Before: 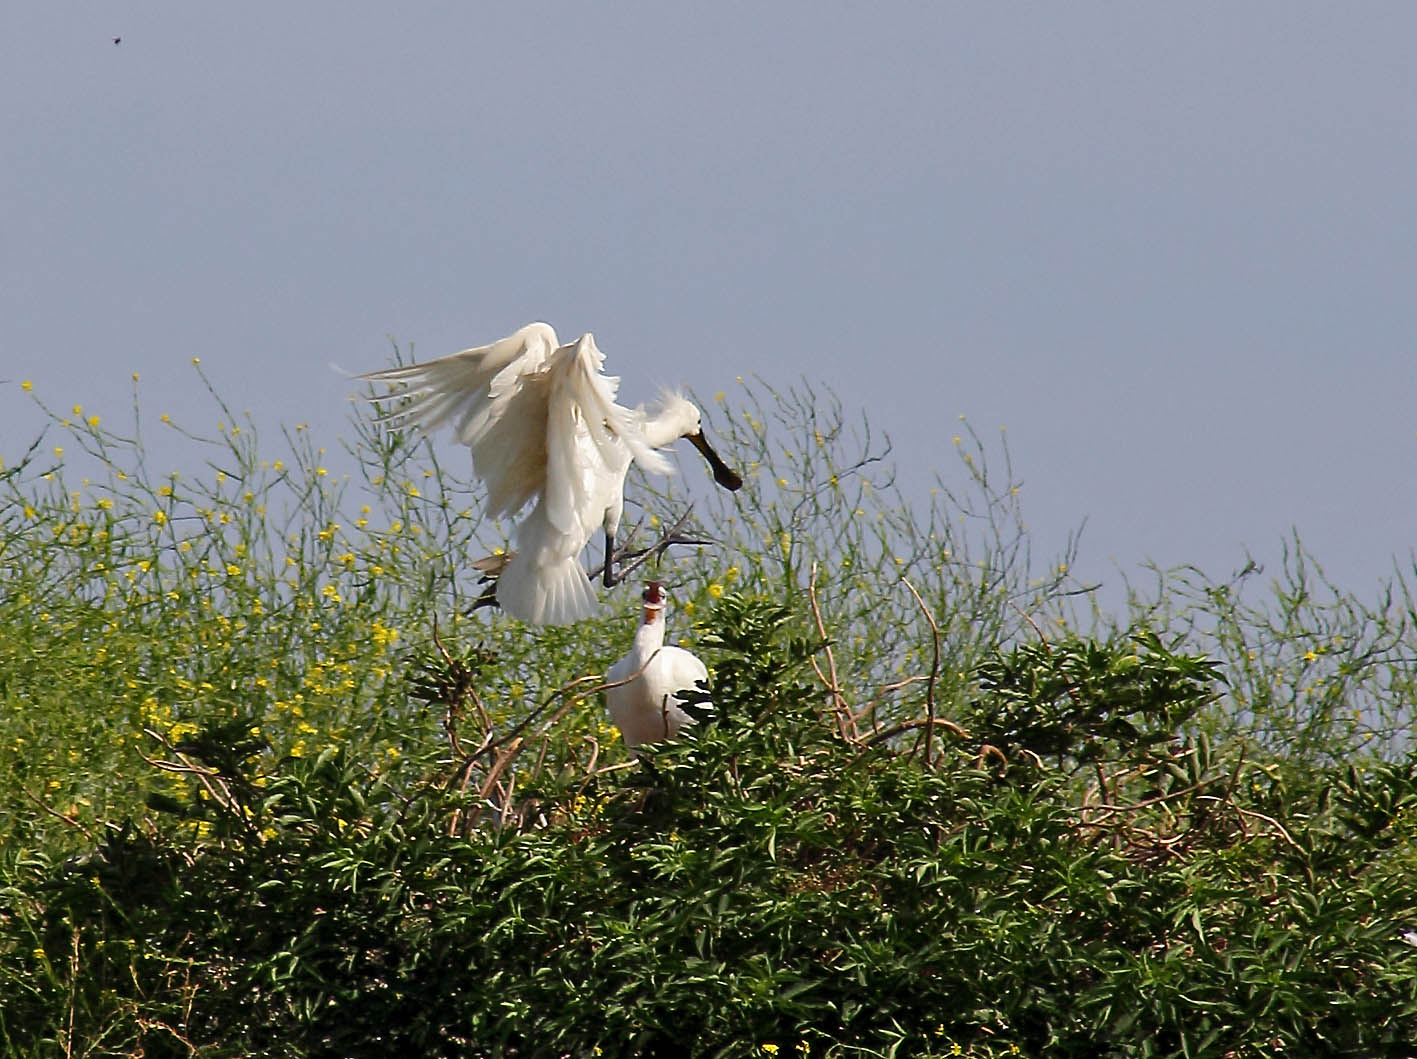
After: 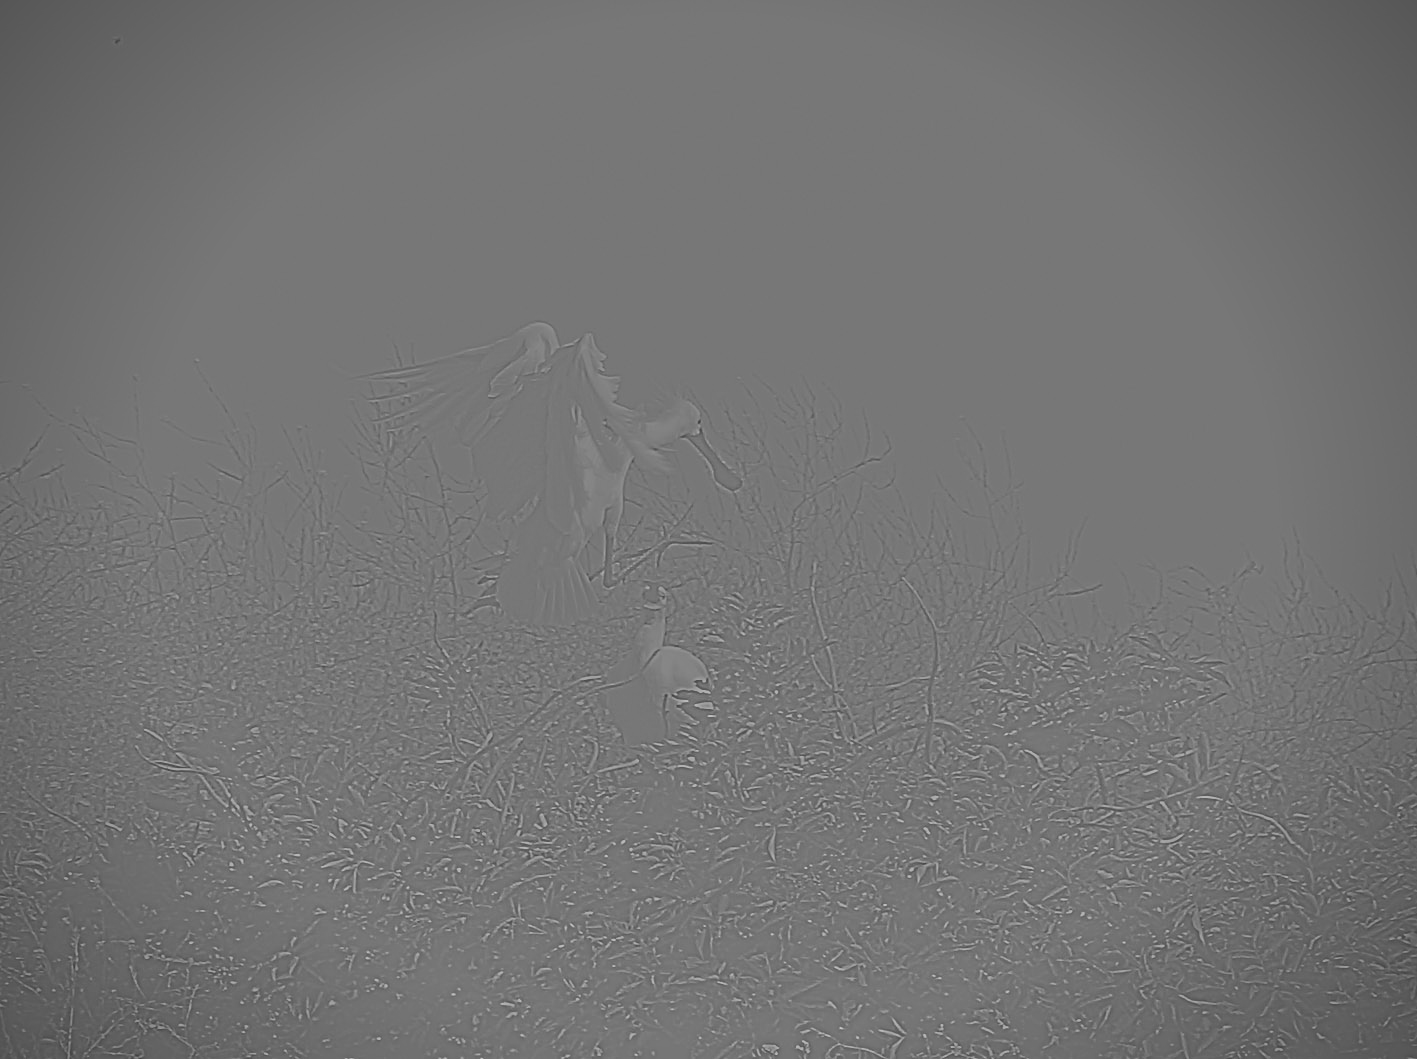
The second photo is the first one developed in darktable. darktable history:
highpass: sharpness 5.84%, contrast boost 8.44%
exposure: black level correction 0, exposure 0.7 EV, compensate exposure bias true, compensate highlight preservation false
vignetting: width/height ratio 1.094
